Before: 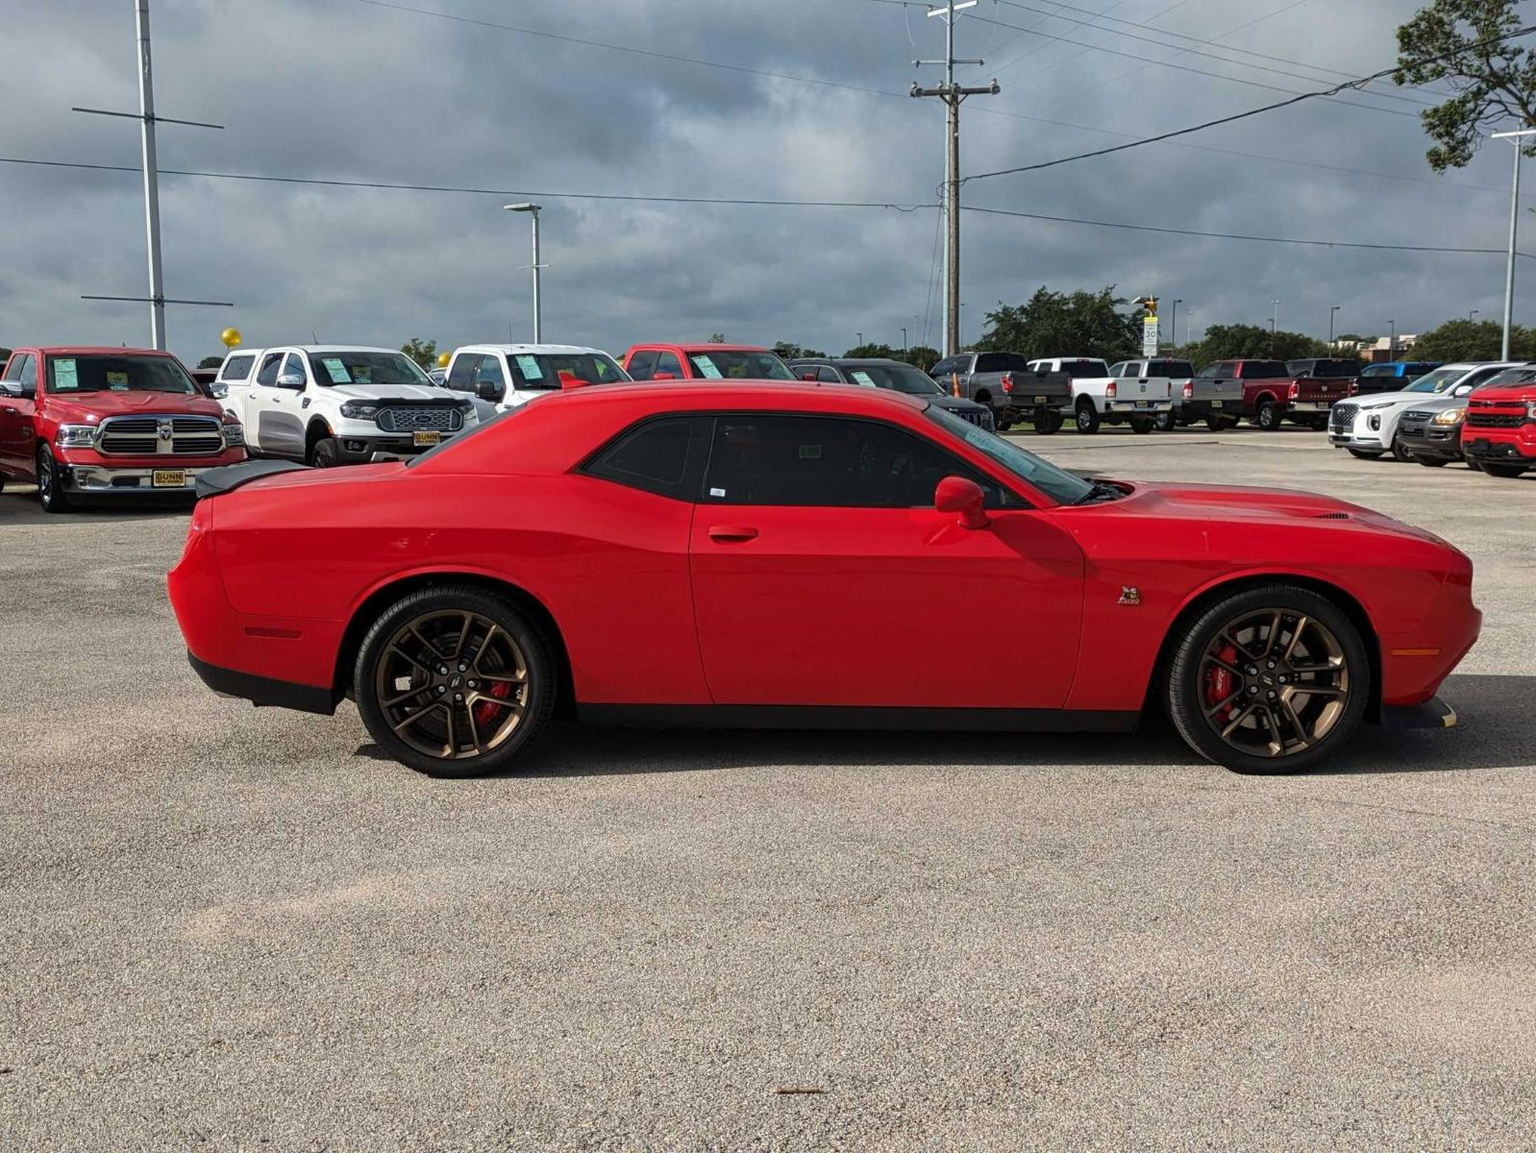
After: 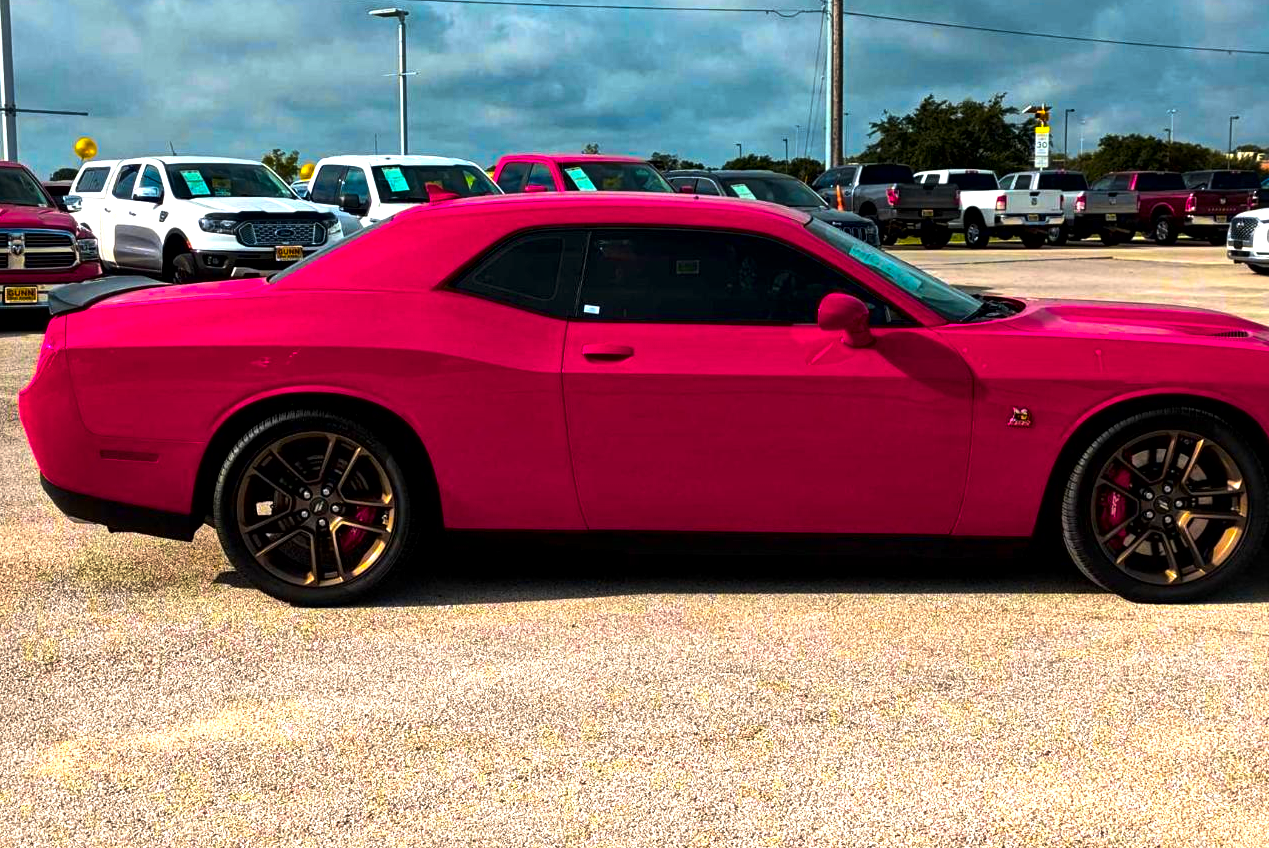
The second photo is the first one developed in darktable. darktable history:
local contrast: mode bilateral grid, contrast 25, coarseness 60, detail 151%, midtone range 0.2
crop: left 9.712%, top 16.928%, right 10.845%, bottom 12.332%
exposure: exposure -0.177 EV, compensate highlight preservation false
graduated density: on, module defaults
color balance rgb: linear chroma grading › highlights 100%, linear chroma grading › global chroma 23.41%, perceptual saturation grading › global saturation 35.38%, hue shift -10.68°, perceptual brilliance grading › highlights 47.25%, perceptual brilliance grading › mid-tones 22.2%, perceptual brilliance grading › shadows -5.93%
